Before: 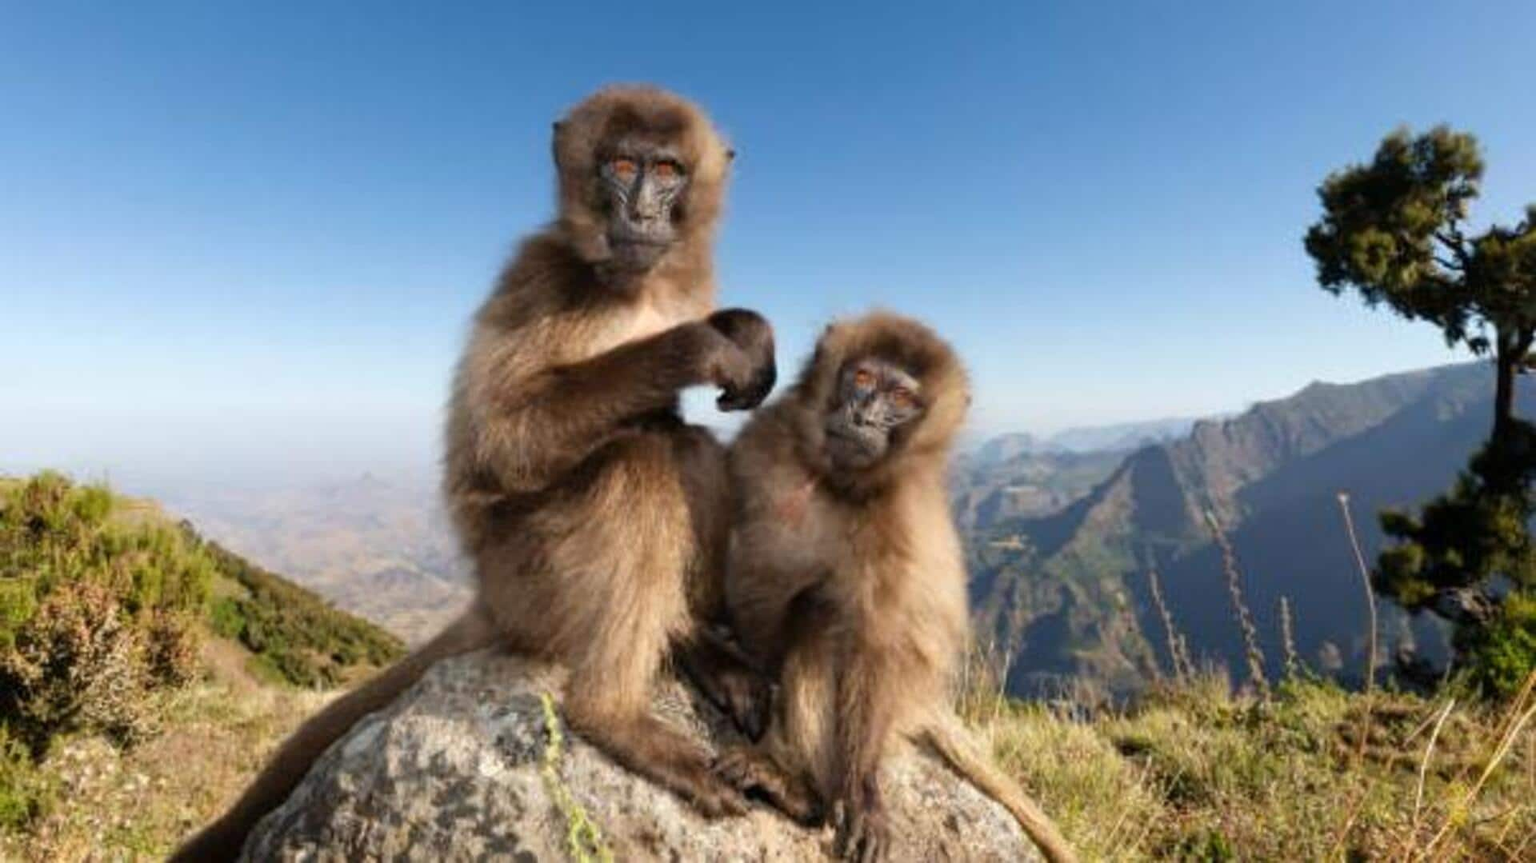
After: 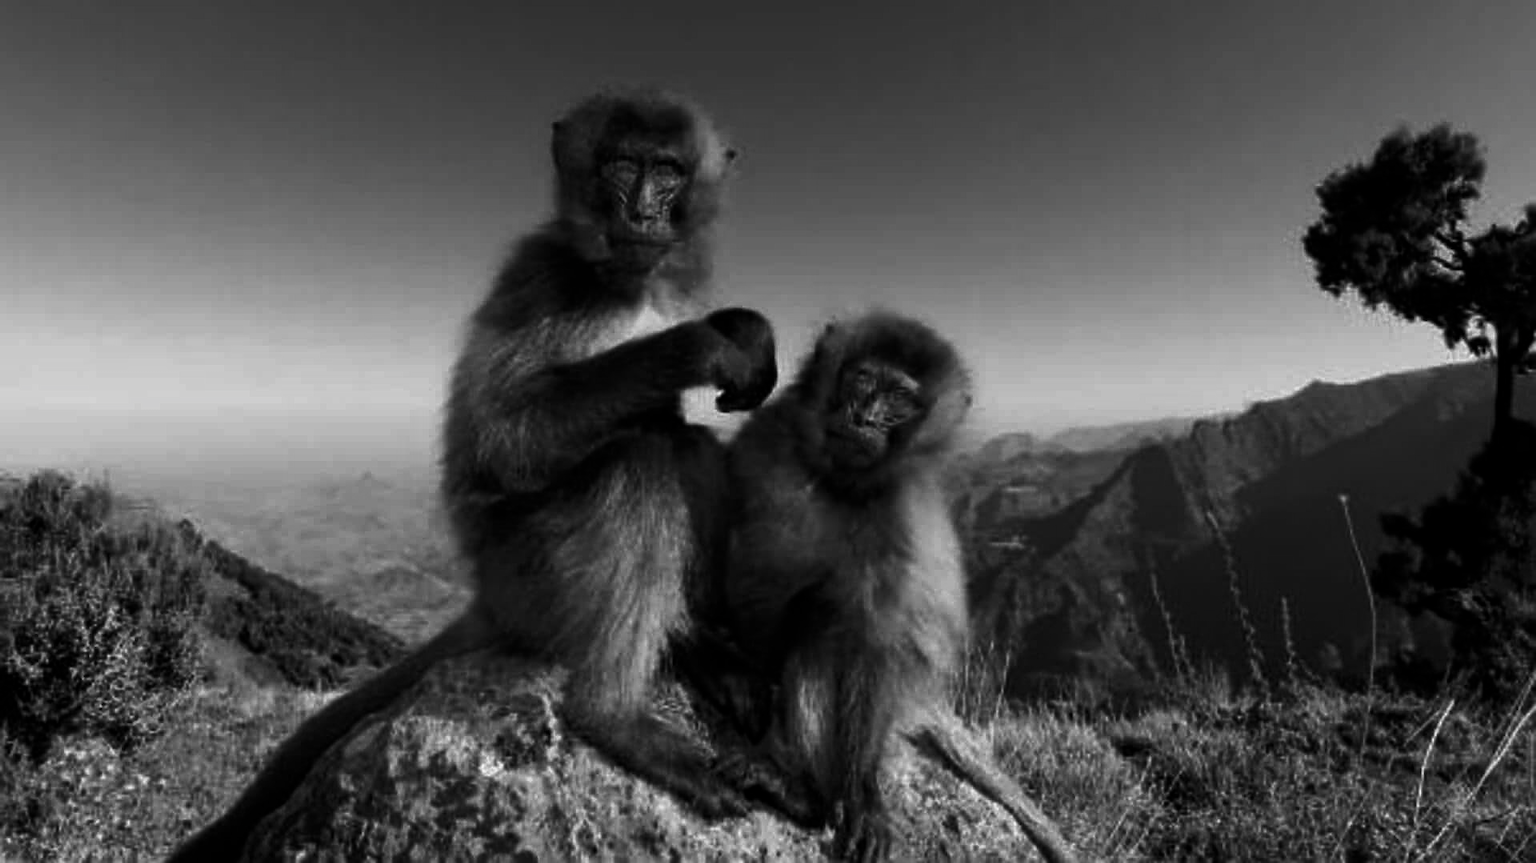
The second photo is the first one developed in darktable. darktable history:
contrast brightness saturation: contrast -0.035, brightness -0.603, saturation -1
sharpen: on, module defaults
